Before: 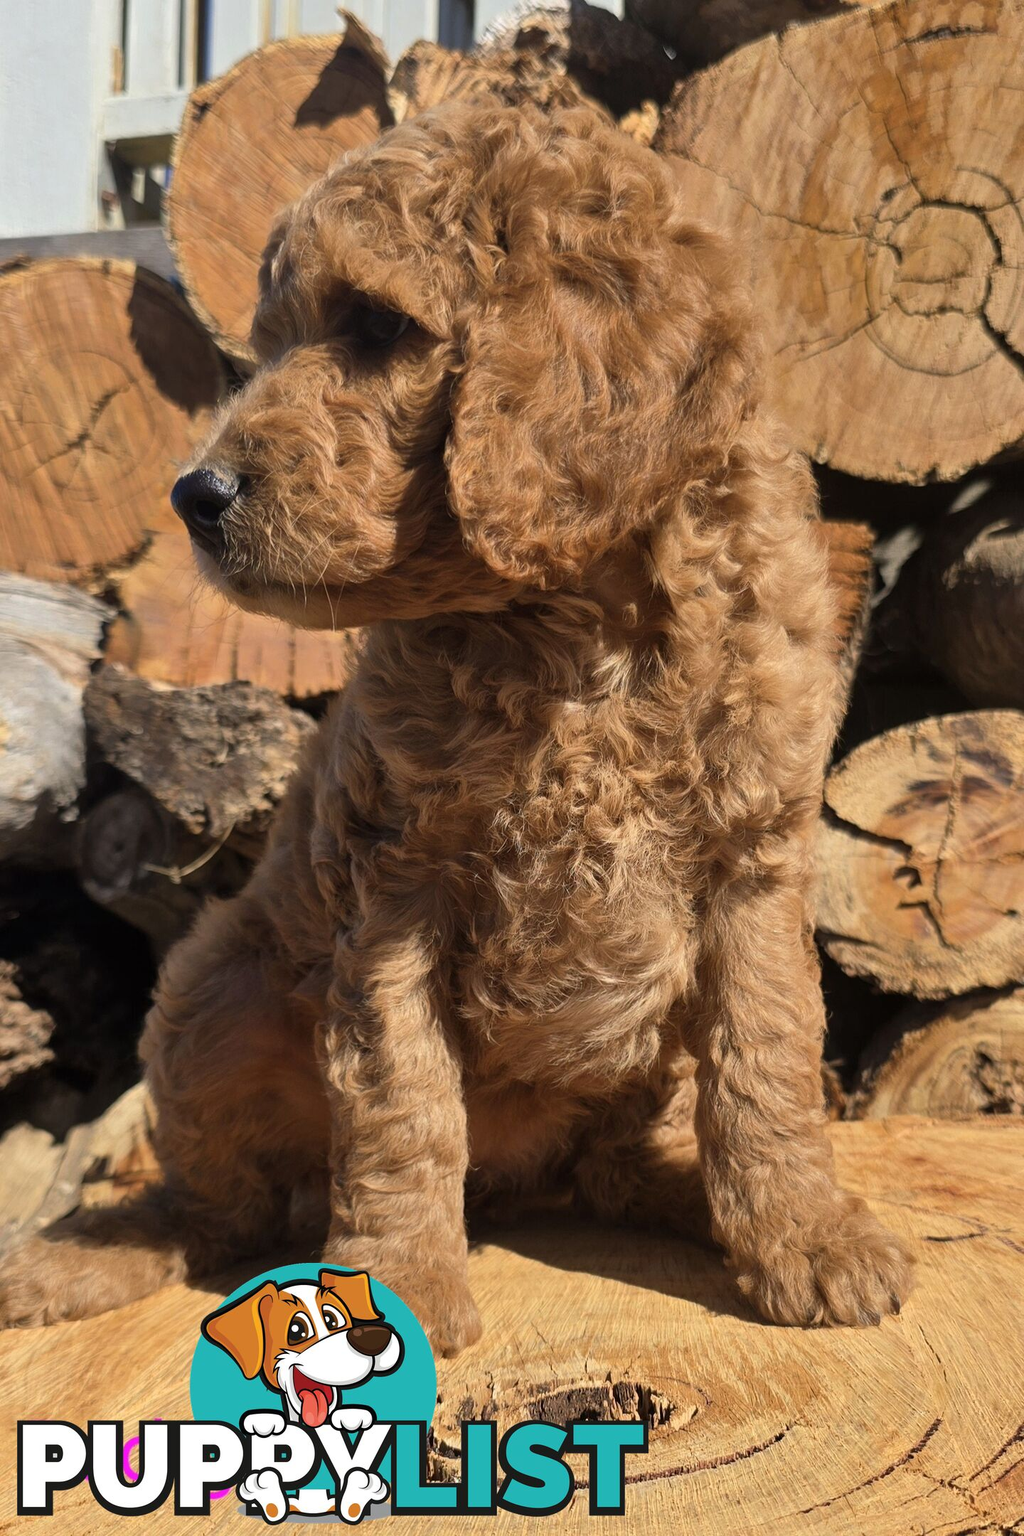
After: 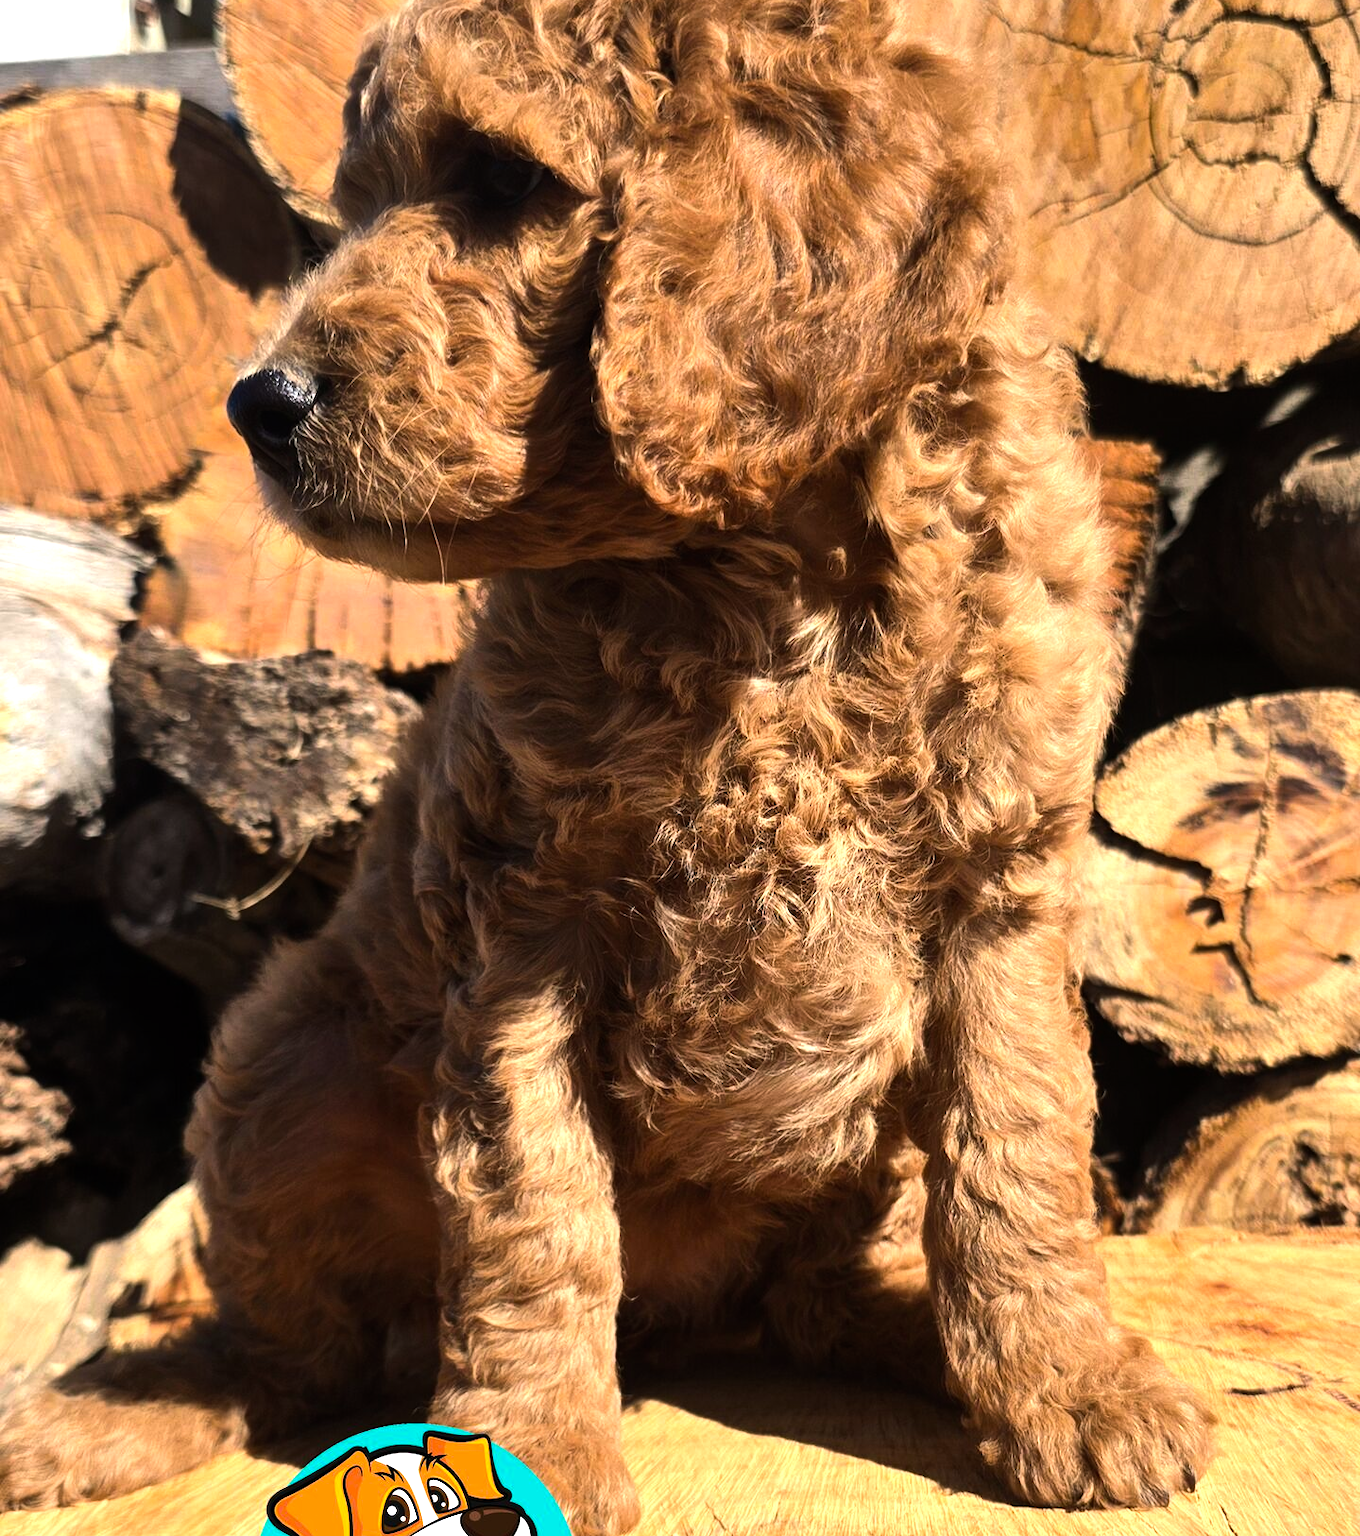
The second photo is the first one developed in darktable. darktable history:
crop and rotate: top 12.497%, bottom 12.217%
tone equalizer: -8 EV -1.11 EV, -7 EV -0.997 EV, -6 EV -0.877 EV, -5 EV -0.597 EV, -3 EV 0.567 EV, -2 EV 0.843 EV, -1 EV 0.999 EV, +0 EV 1.08 EV, edges refinement/feathering 500, mask exposure compensation -1.57 EV, preserve details no
